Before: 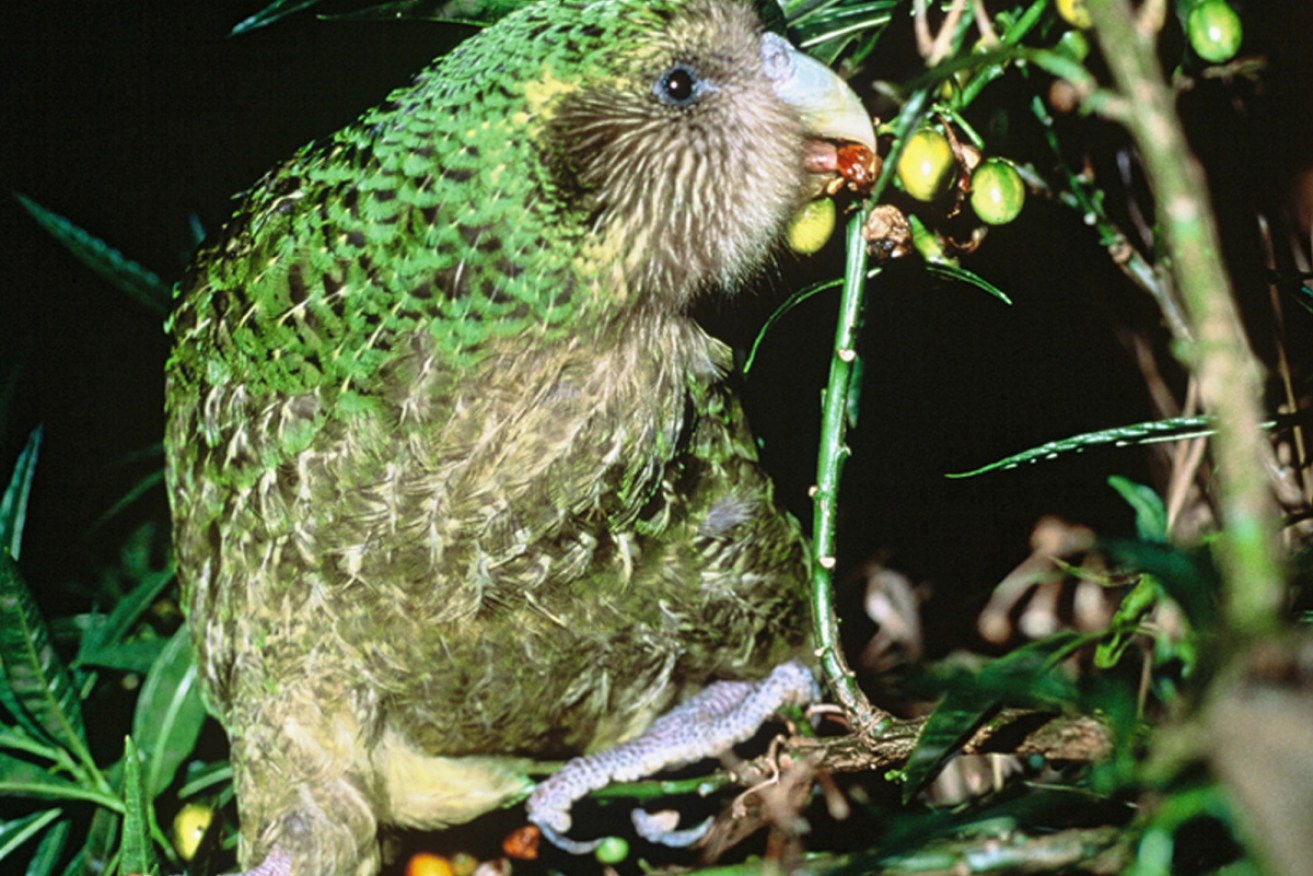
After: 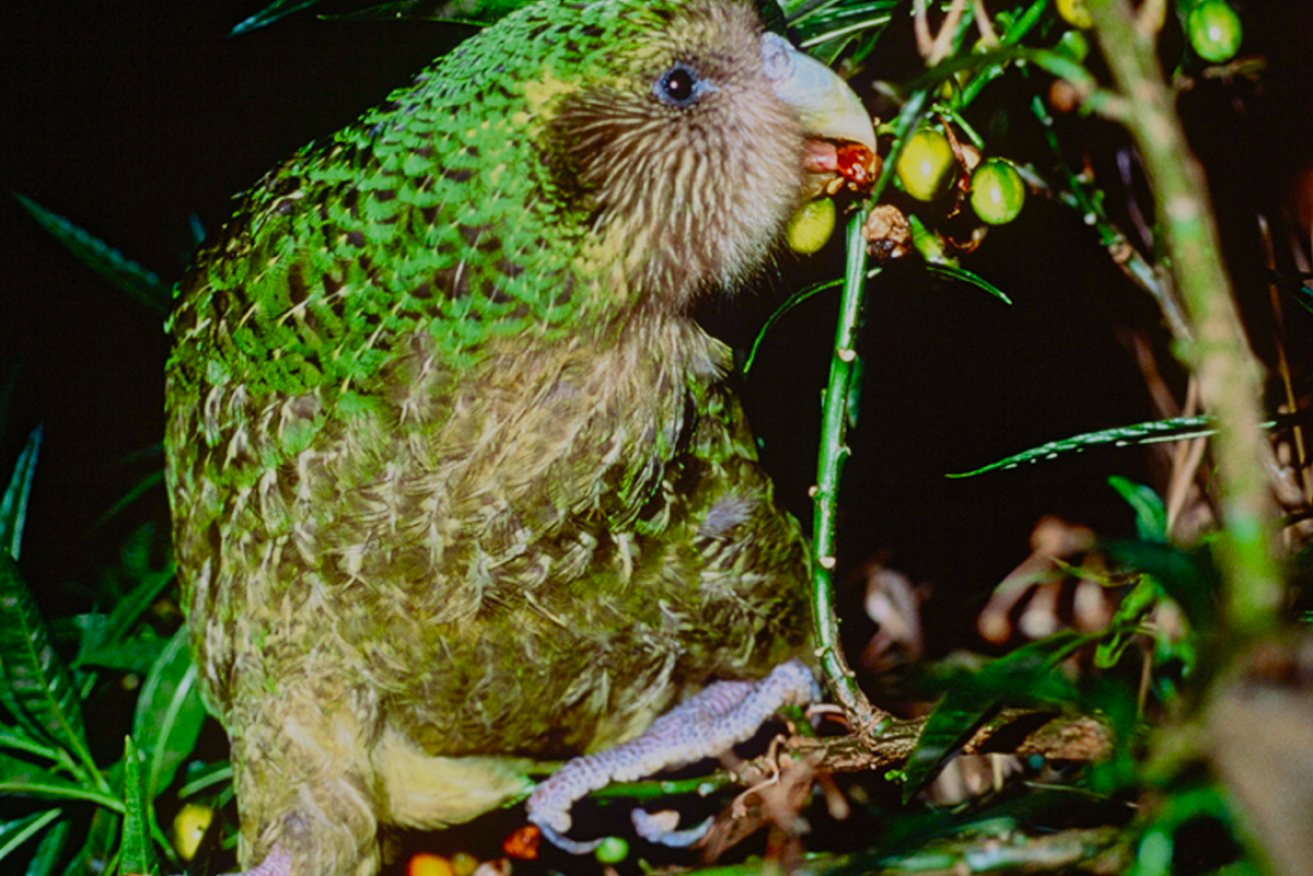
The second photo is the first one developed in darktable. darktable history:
contrast brightness saturation: contrast 0.078, saturation 0.198
color balance rgb: shadows lift › chroma 6.108%, shadows lift › hue 303.17°, perceptual saturation grading › global saturation 20%, perceptual saturation grading › highlights -25.63%, perceptual saturation grading › shadows 49.715%, perceptual brilliance grading › mid-tones 10.646%, perceptual brilliance grading › shadows 14.508%
exposure: black level correction 0, exposure -0.846 EV, compensate exposure bias true, compensate highlight preservation false
